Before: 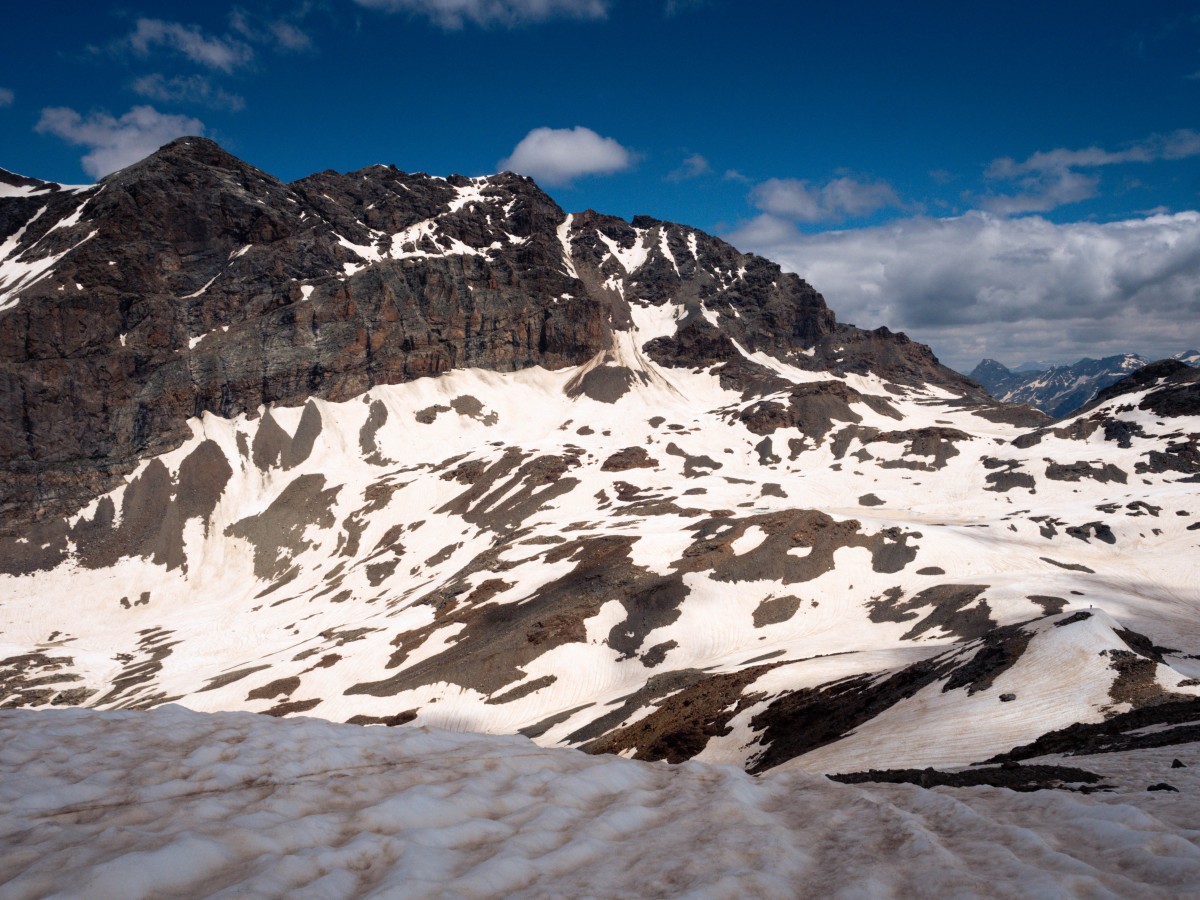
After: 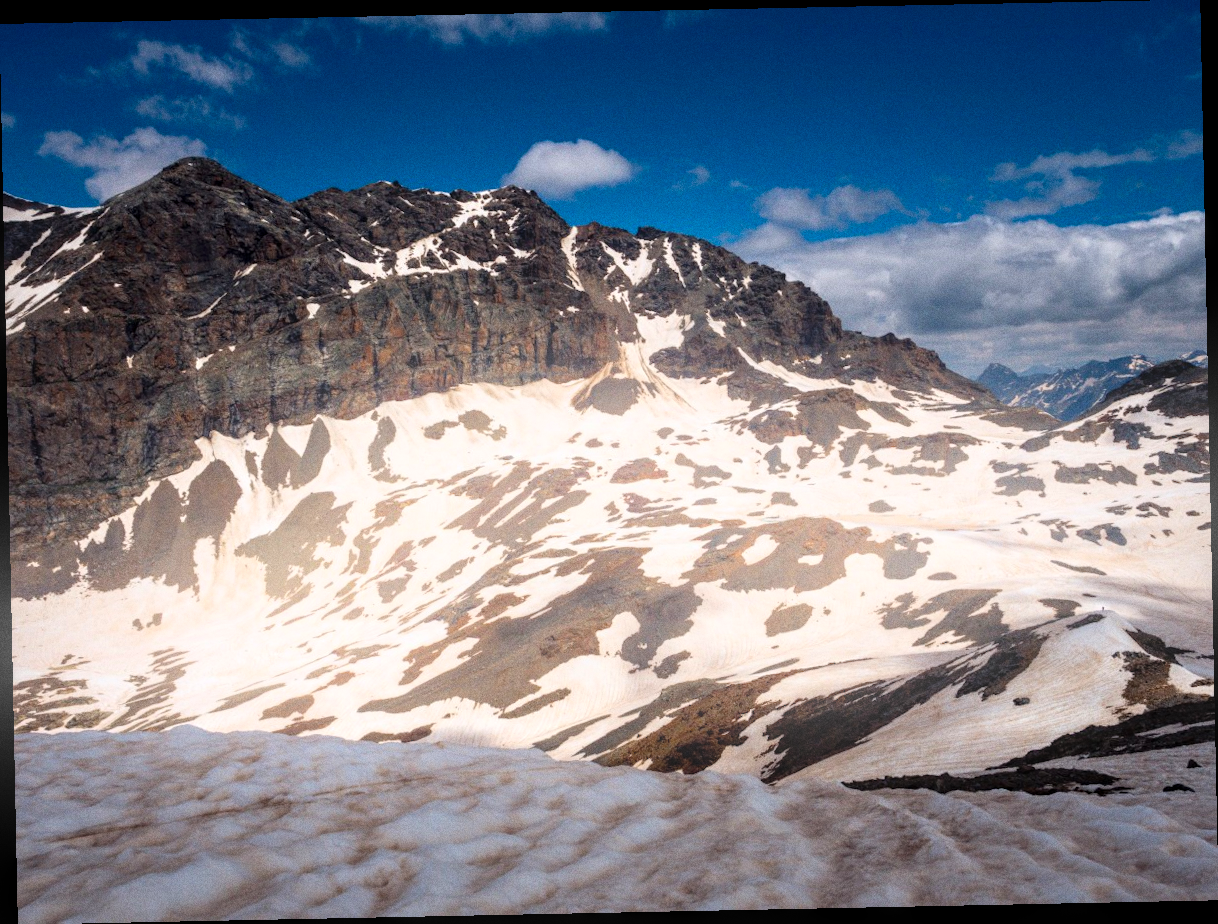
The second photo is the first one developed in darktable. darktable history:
local contrast: detail 130%
grain: coarseness 0.09 ISO
color balance rgb: perceptual saturation grading › global saturation 20%, global vibrance 20%
rotate and perspective: rotation -1.17°, automatic cropping off
bloom: size 16%, threshold 98%, strength 20%
